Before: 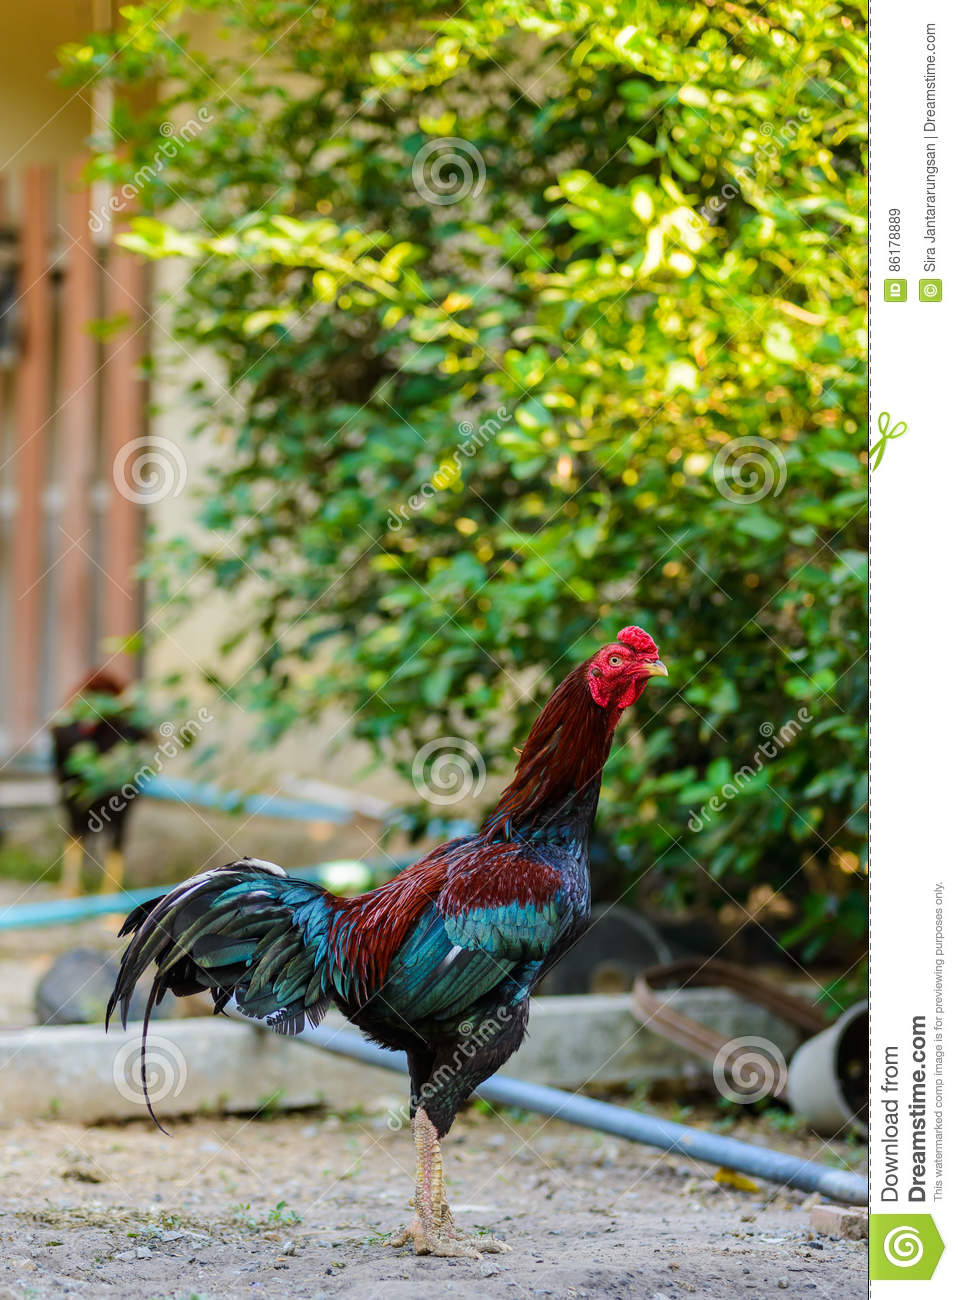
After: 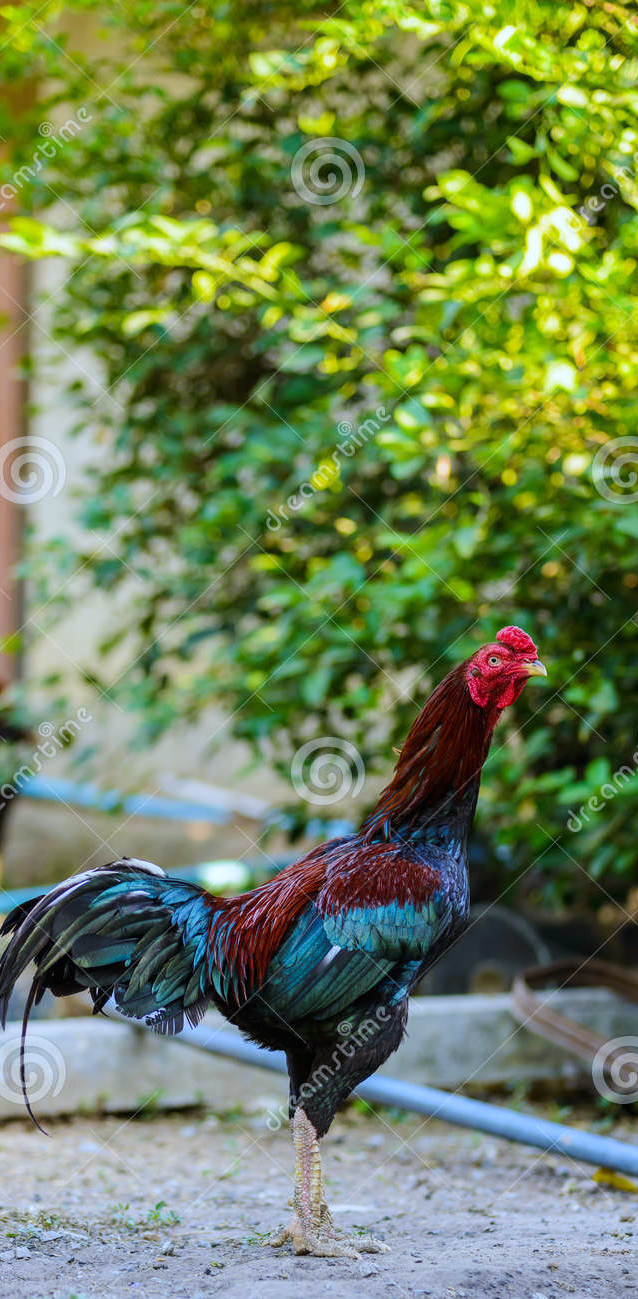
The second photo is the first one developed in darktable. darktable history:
white balance: red 0.931, blue 1.11
crop and rotate: left 12.673%, right 20.66%
